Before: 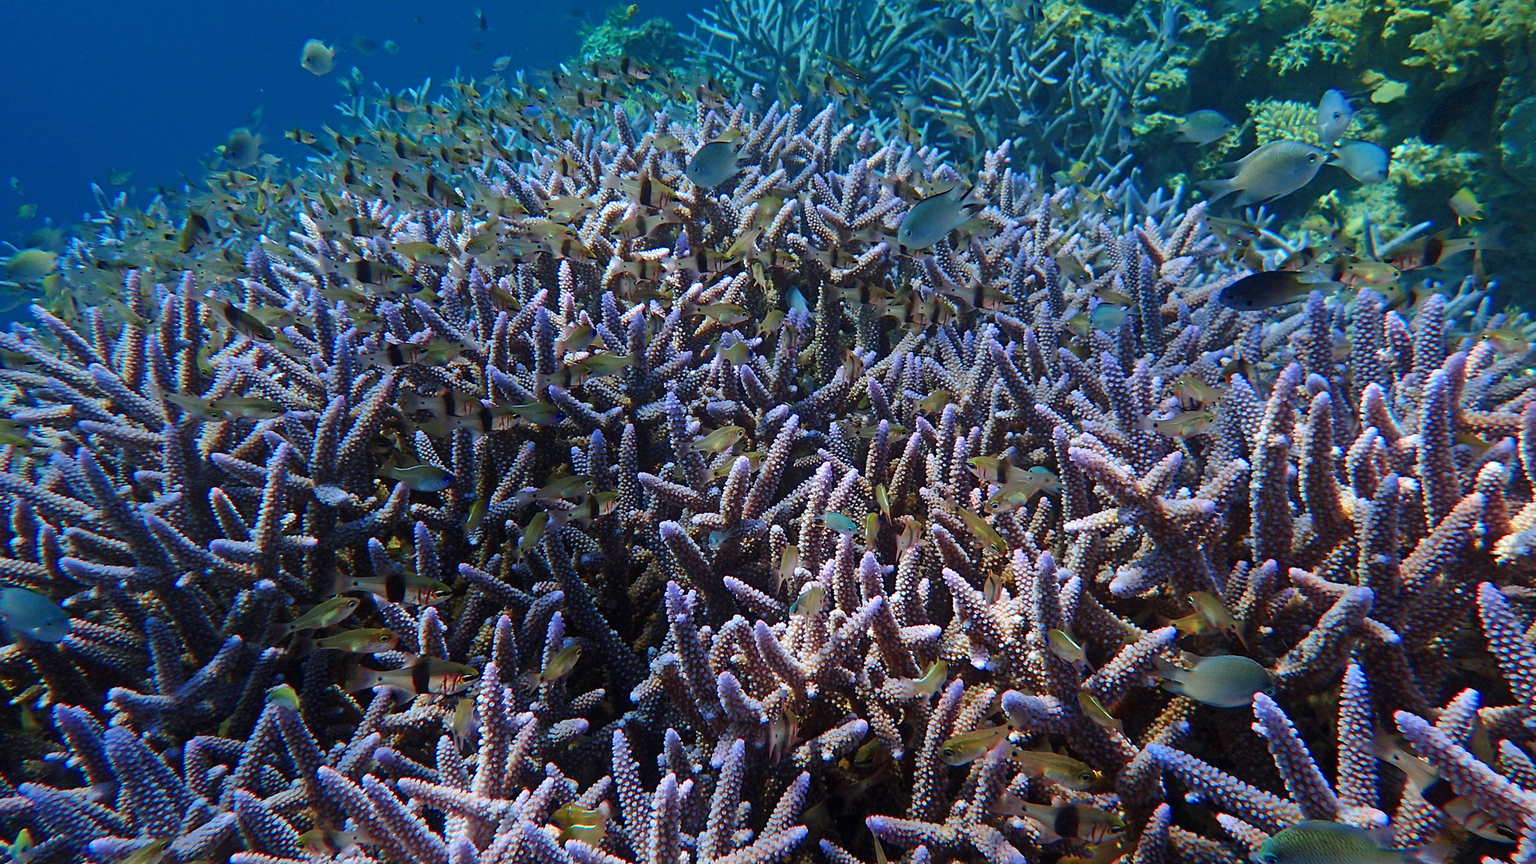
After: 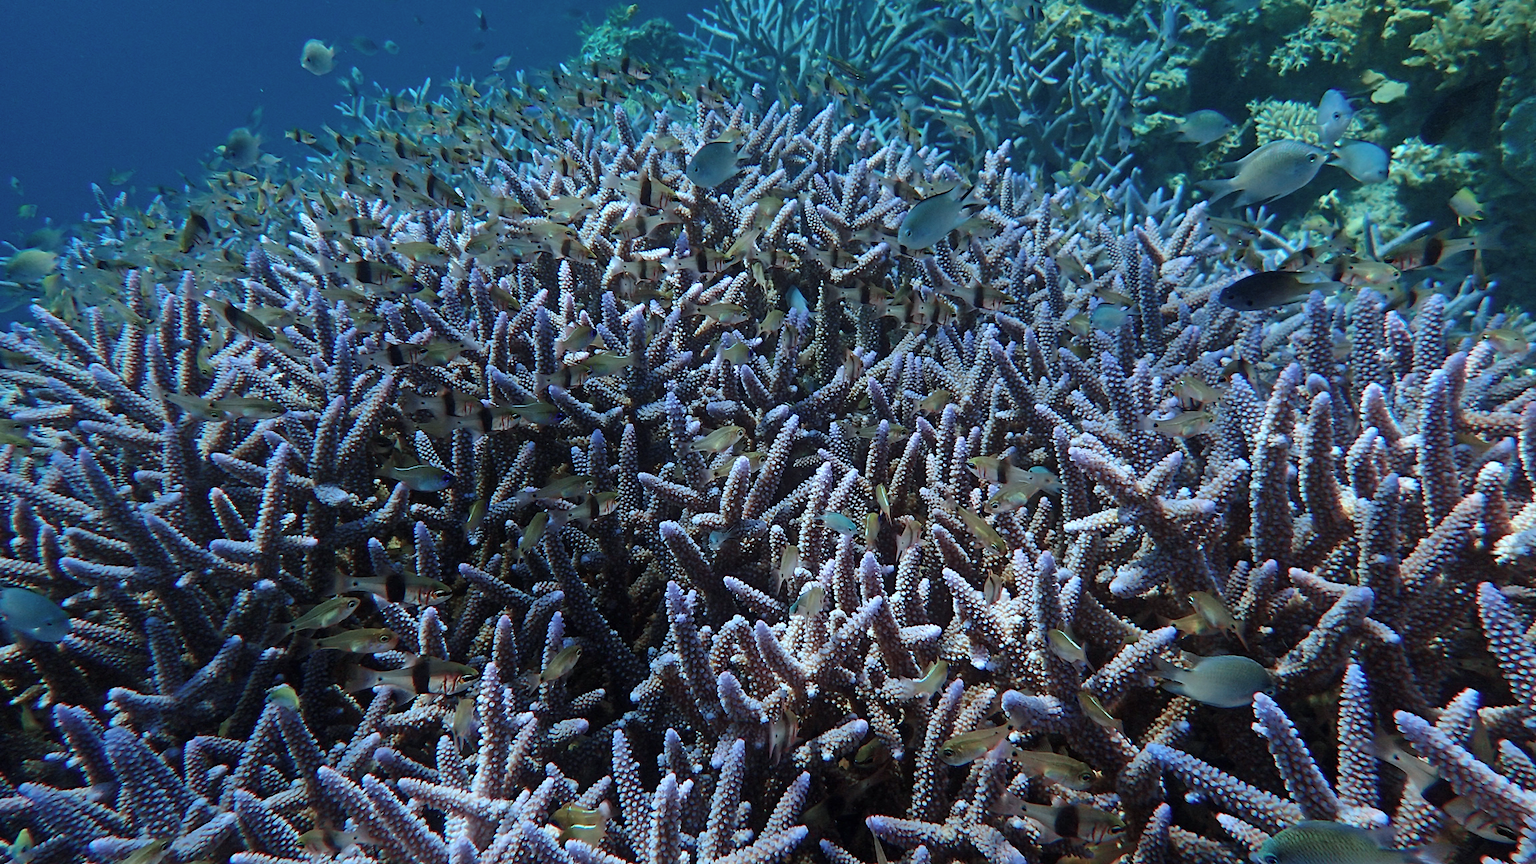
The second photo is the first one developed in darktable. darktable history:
color correction: highlights a* -13.26, highlights b* -18.02, saturation 0.702
